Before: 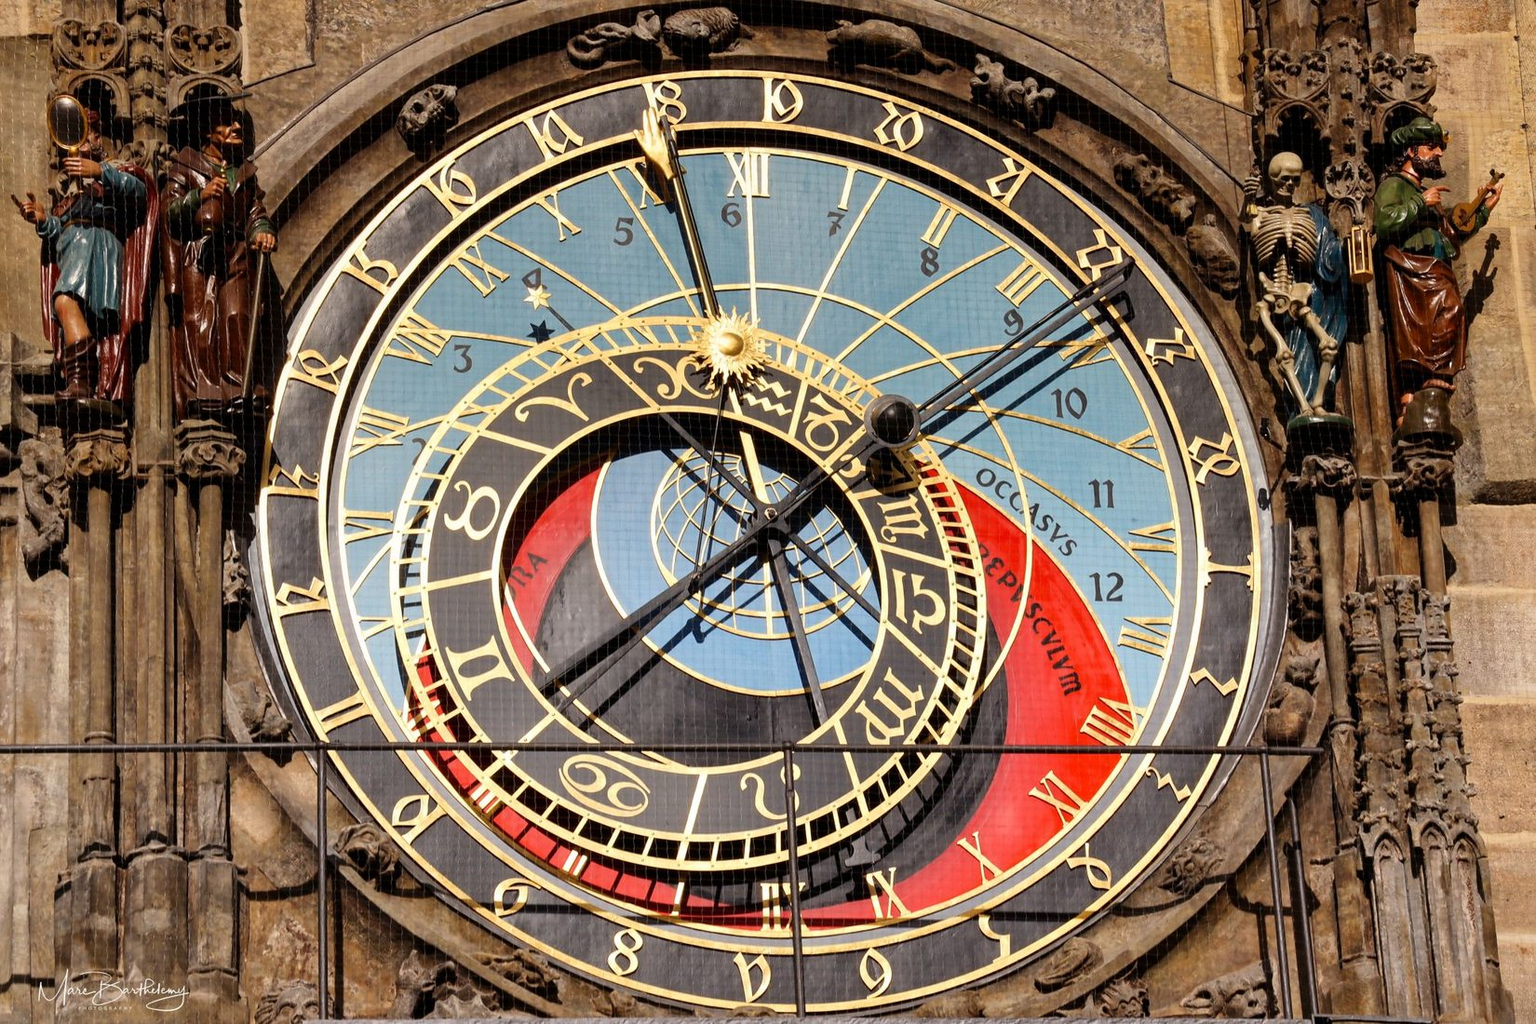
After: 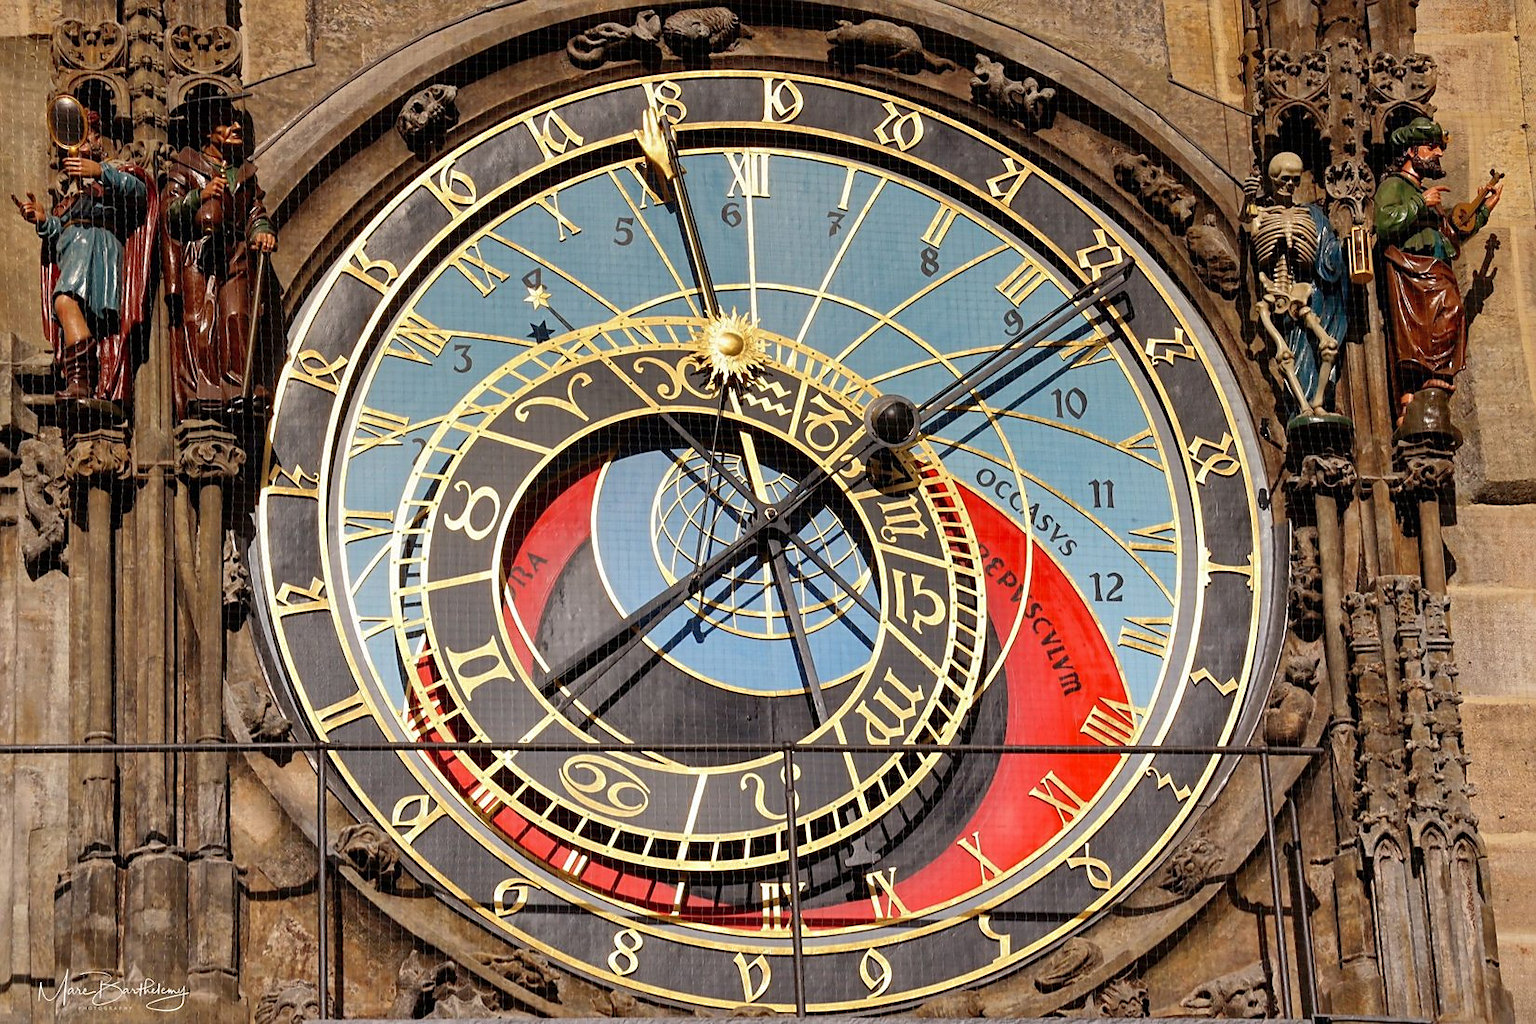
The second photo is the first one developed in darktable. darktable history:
shadows and highlights: on, module defaults
sharpen: radius 1.864, amount 0.398, threshold 1.271
